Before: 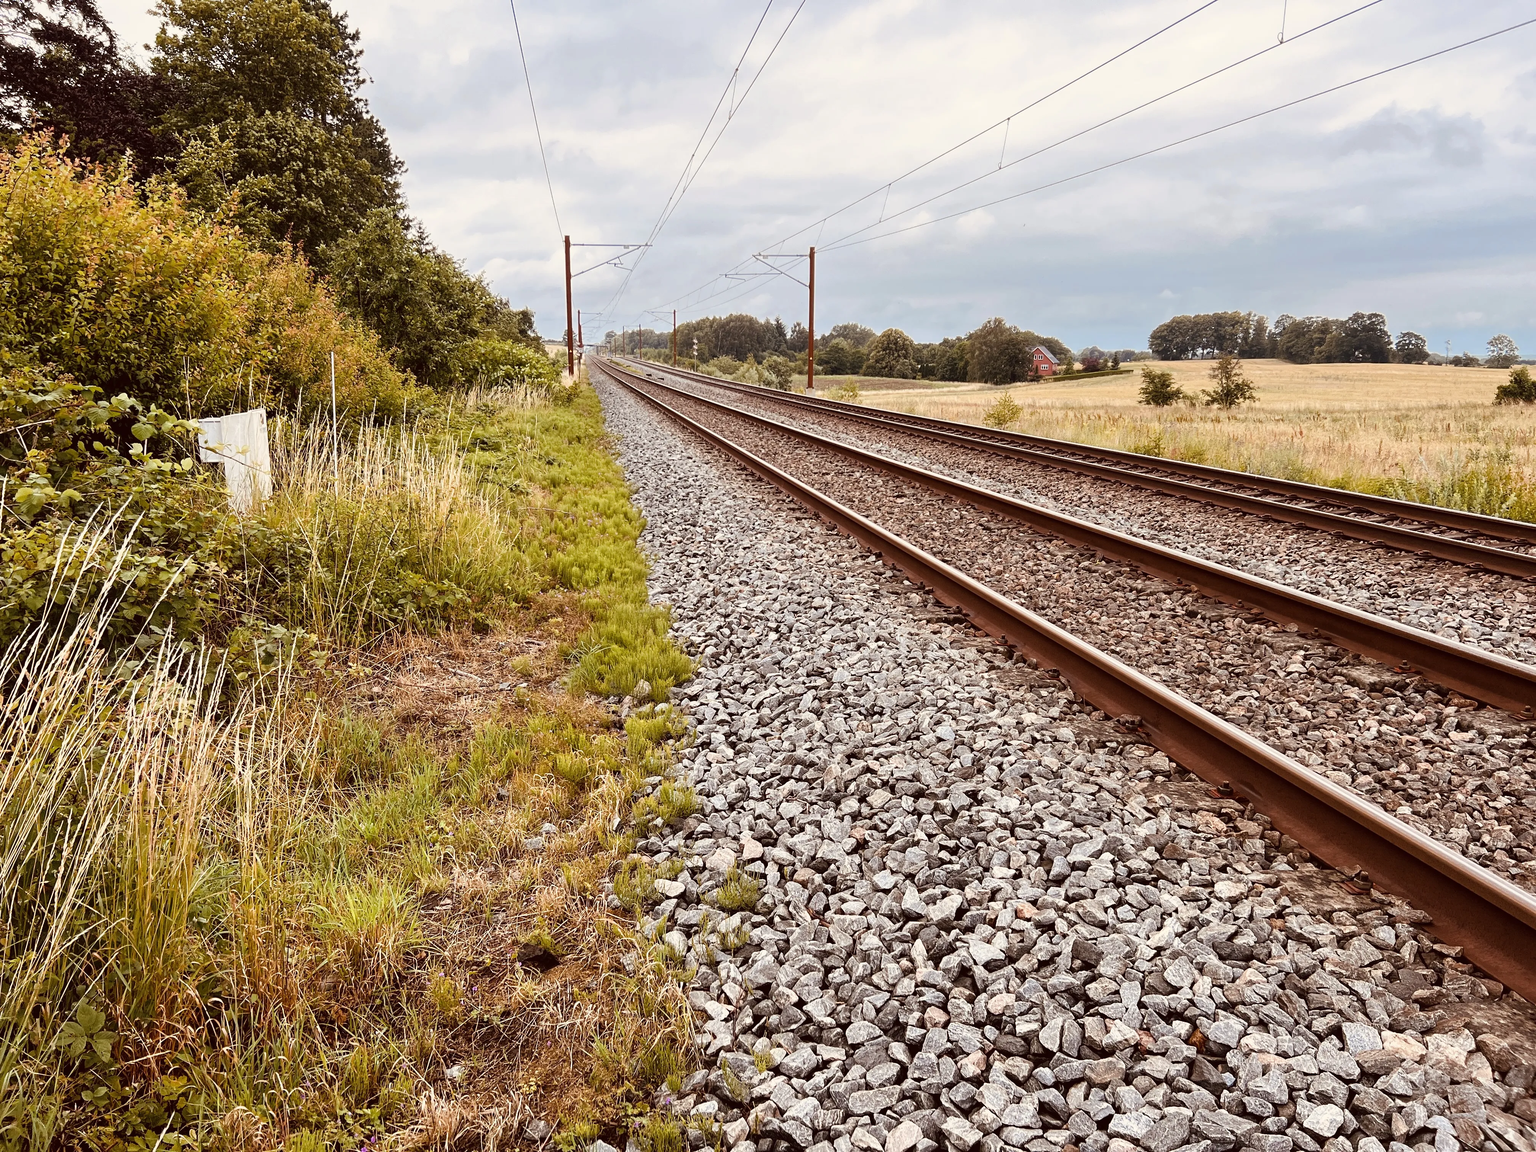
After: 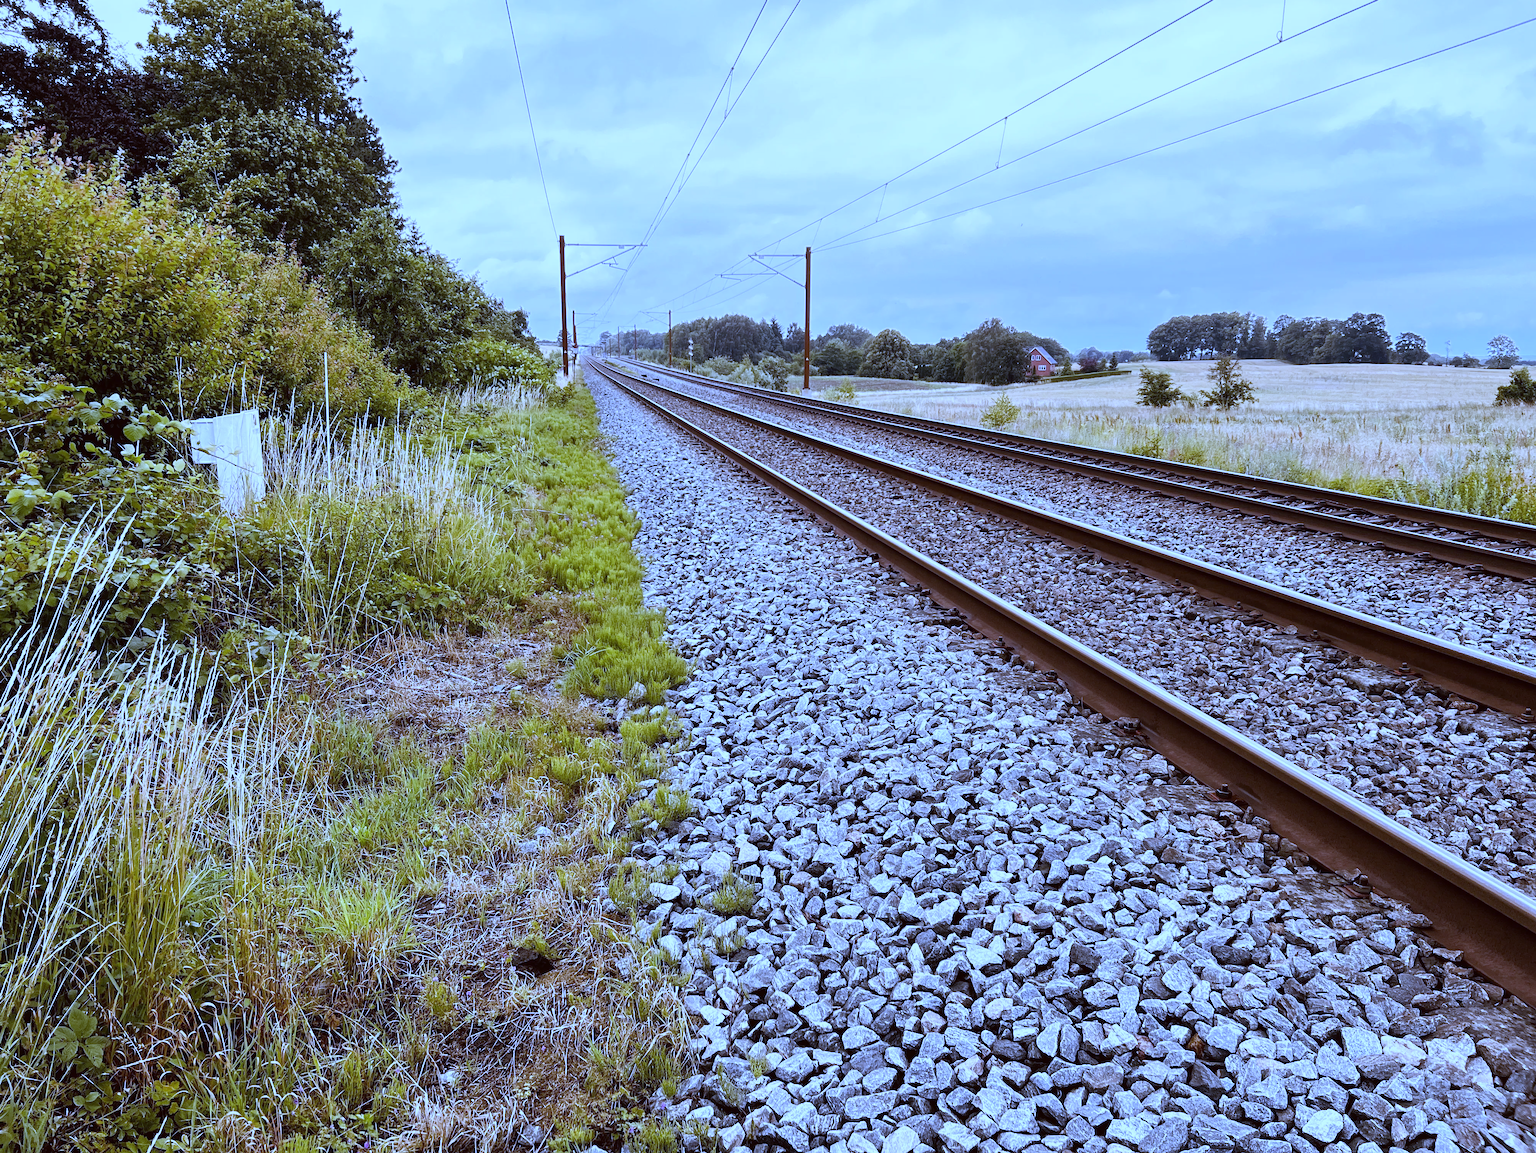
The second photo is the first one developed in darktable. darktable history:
crop and rotate: left 0.614%, top 0.179%, bottom 0.309%
white balance: red 0.766, blue 1.537
